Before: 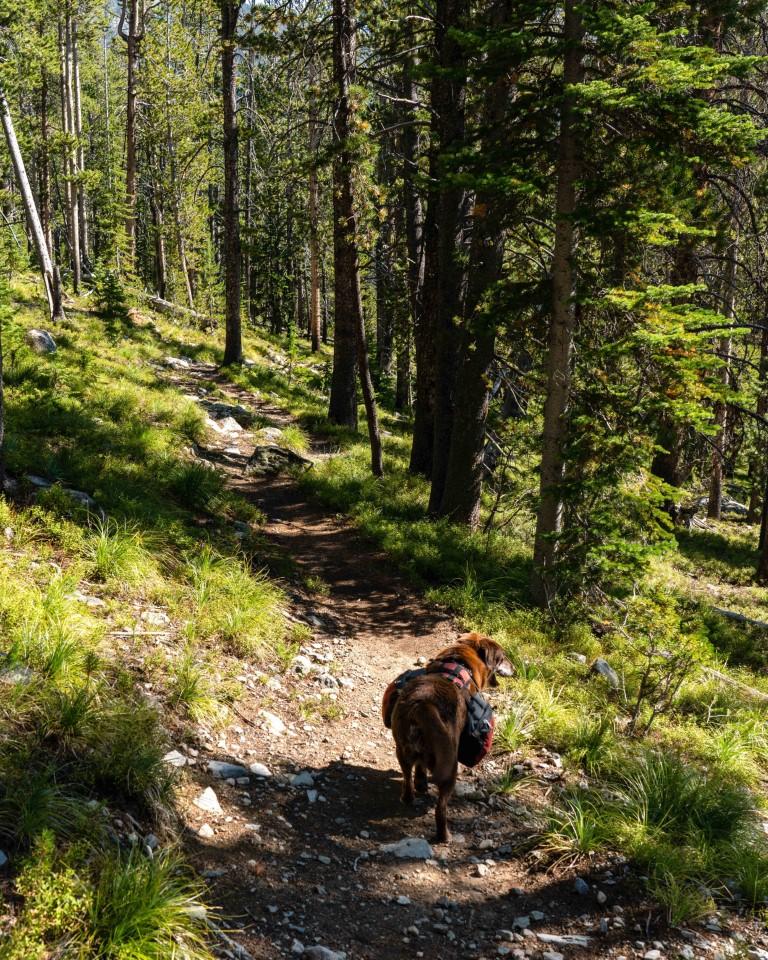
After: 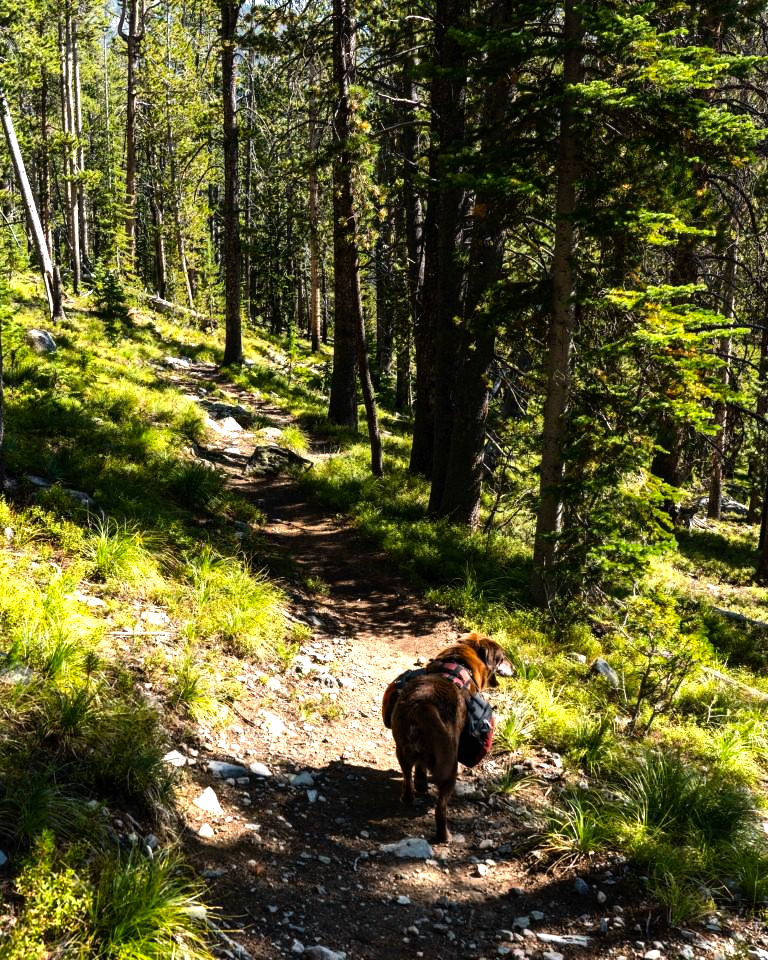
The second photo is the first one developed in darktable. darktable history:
color balance rgb: perceptual saturation grading › global saturation 10%, global vibrance 10%
tone equalizer: -8 EV -0.75 EV, -7 EV -0.7 EV, -6 EV -0.6 EV, -5 EV -0.4 EV, -3 EV 0.4 EV, -2 EV 0.6 EV, -1 EV 0.7 EV, +0 EV 0.75 EV, edges refinement/feathering 500, mask exposure compensation -1.57 EV, preserve details no
